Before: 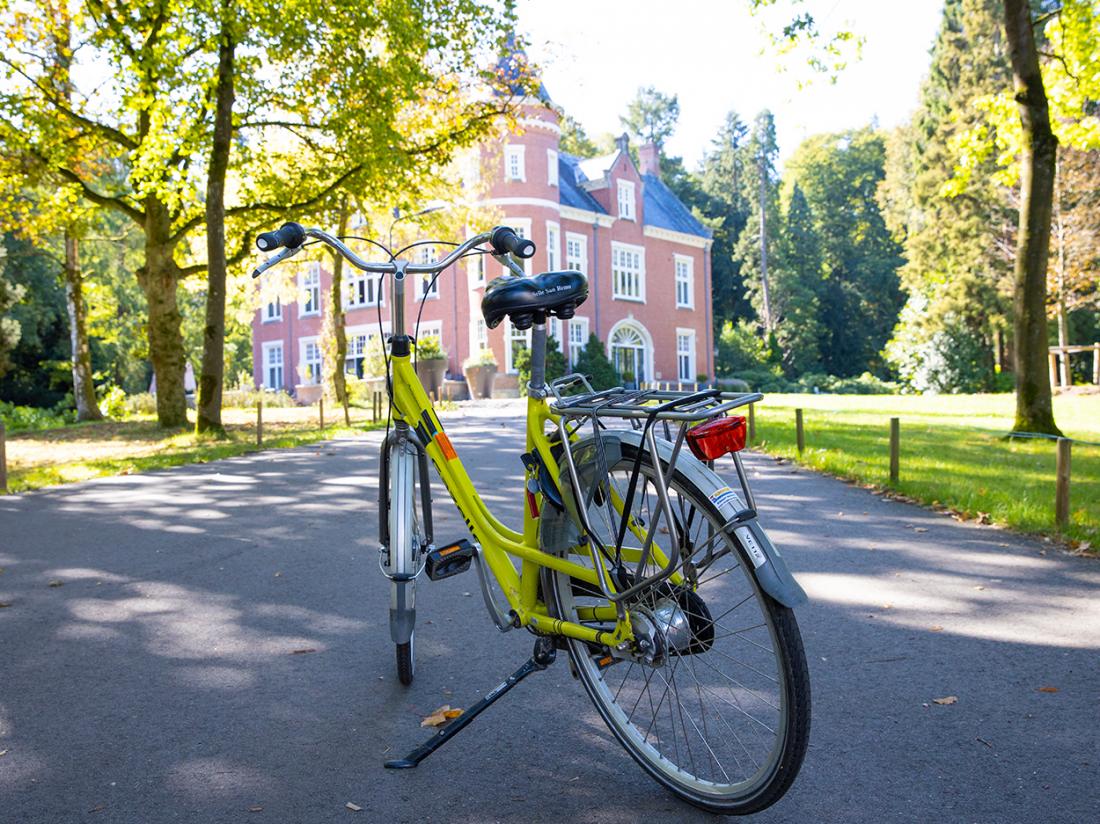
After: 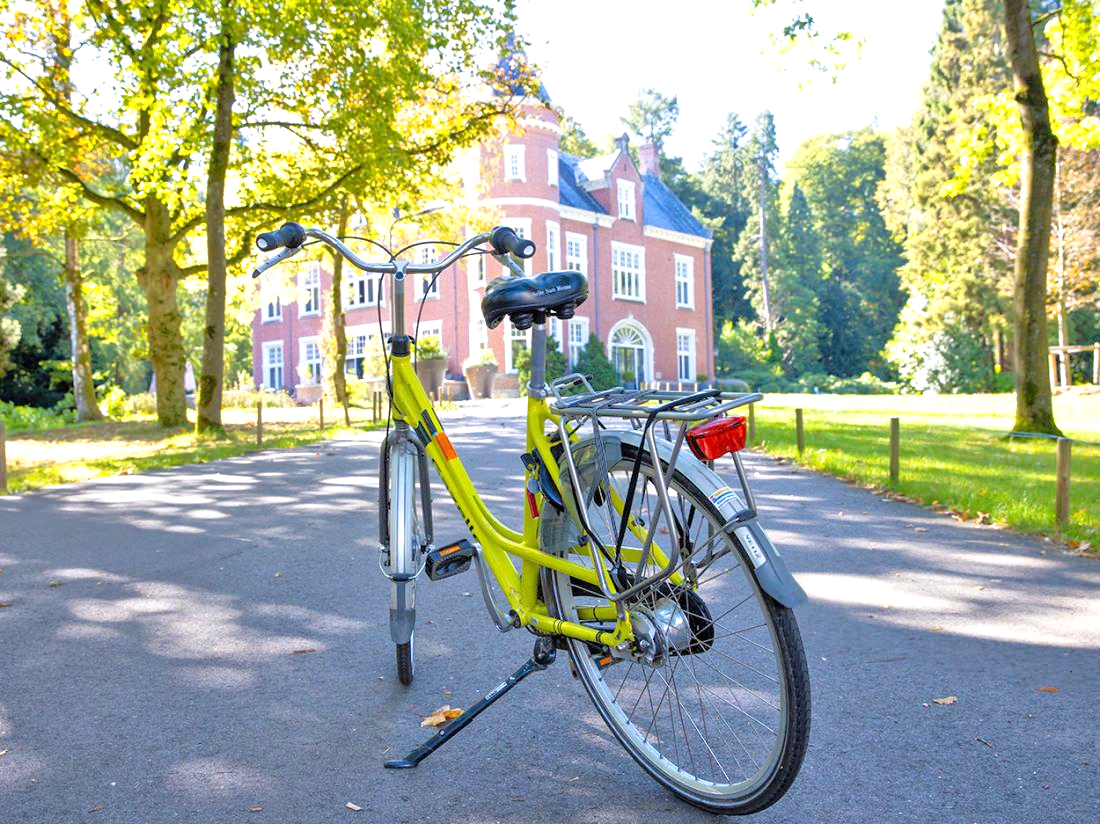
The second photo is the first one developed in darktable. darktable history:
tone equalizer: -7 EV 0.15 EV, -6 EV 0.6 EV, -5 EV 1.15 EV, -4 EV 1.33 EV, -3 EV 1.15 EV, -2 EV 0.6 EV, -1 EV 0.15 EV, mask exposure compensation -0.5 EV
exposure: exposure 0.29 EV, compensate highlight preservation false
